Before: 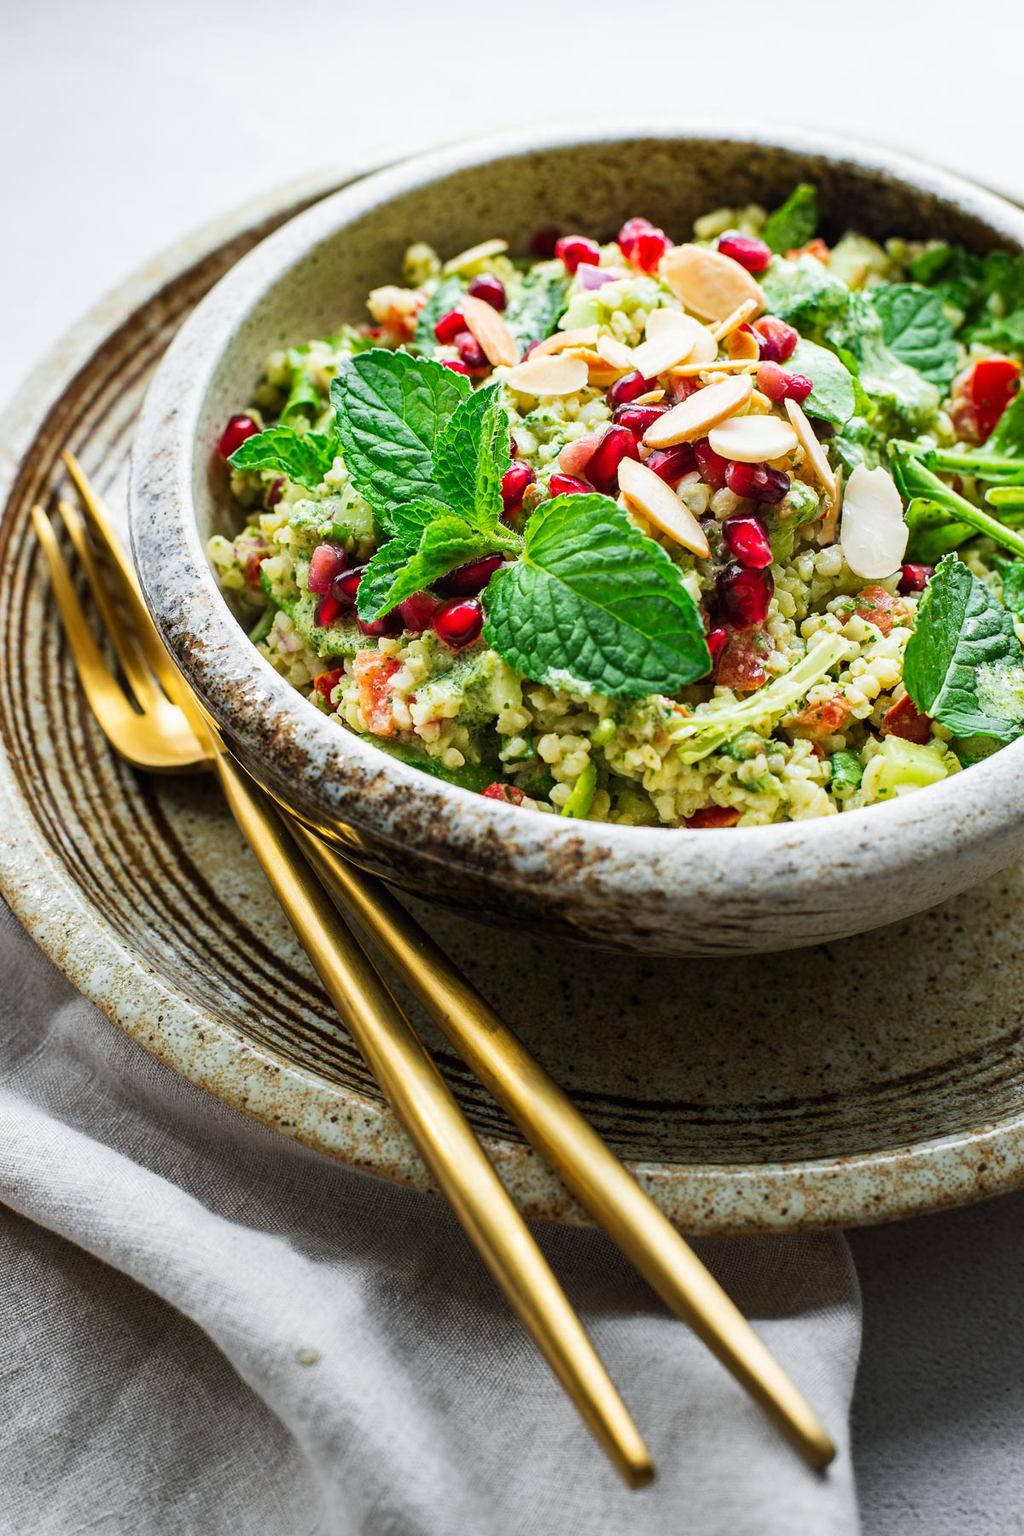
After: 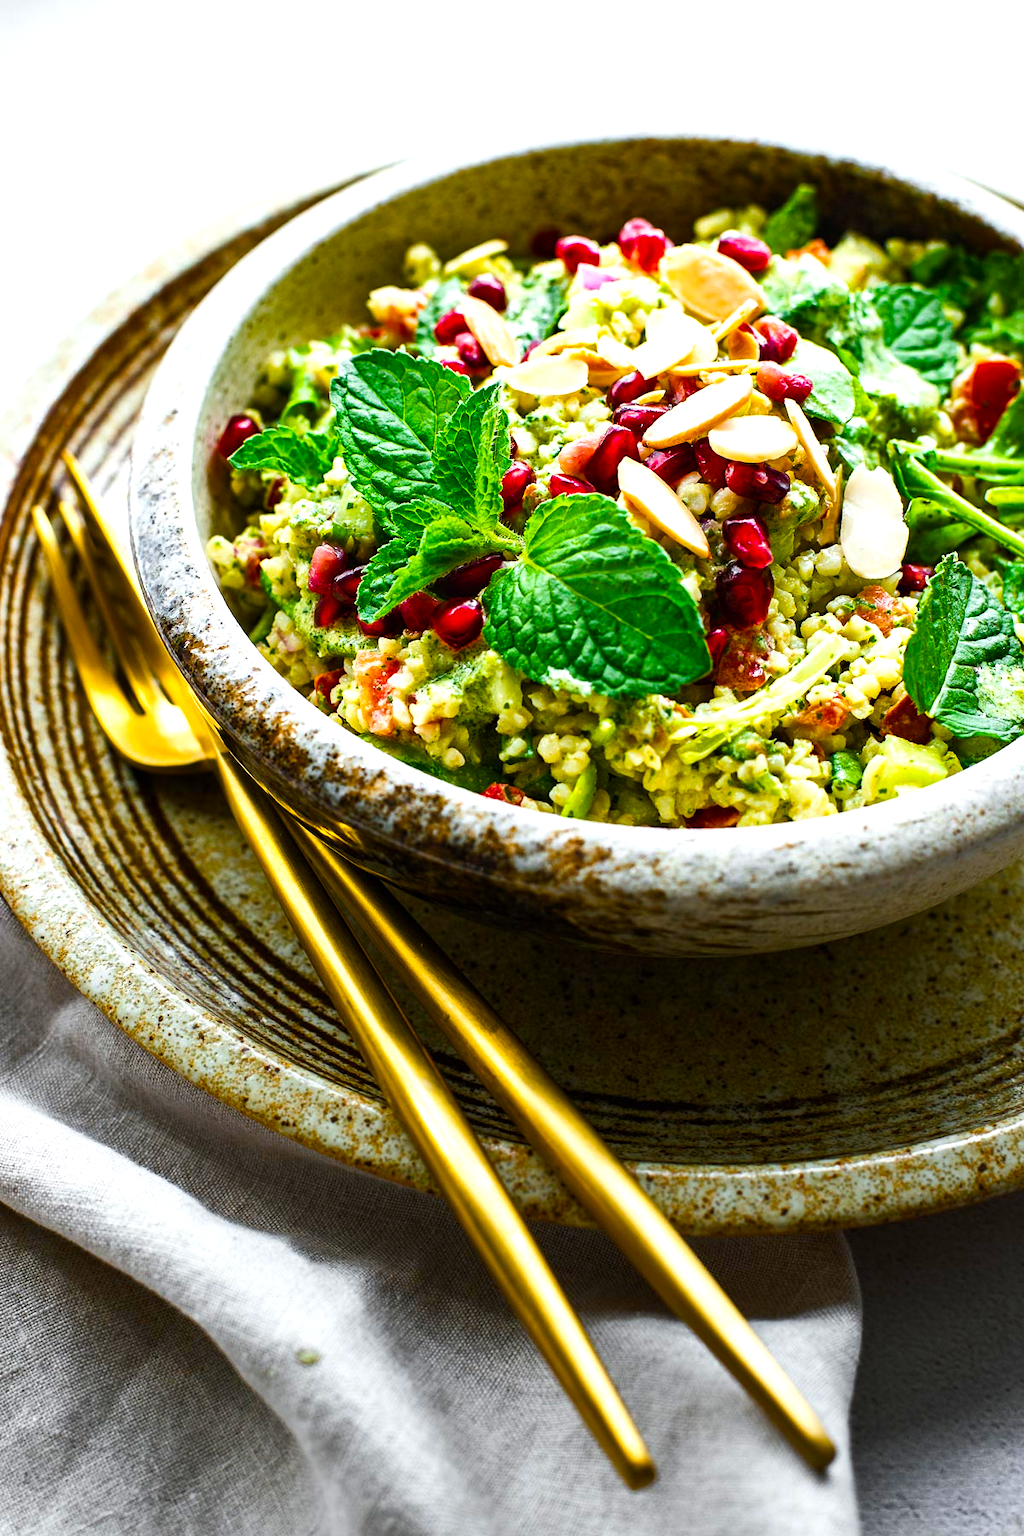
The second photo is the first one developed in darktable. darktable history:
color balance rgb: perceptual saturation grading › global saturation 40.431%, perceptual saturation grading › highlights -25.256%, perceptual saturation grading › mid-tones 35.454%, perceptual saturation grading › shadows 36.103%, perceptual brilliance grading › highlights 13.822%, perceptual brilliance grading › shadows -19.321%, global vibrance 20%
